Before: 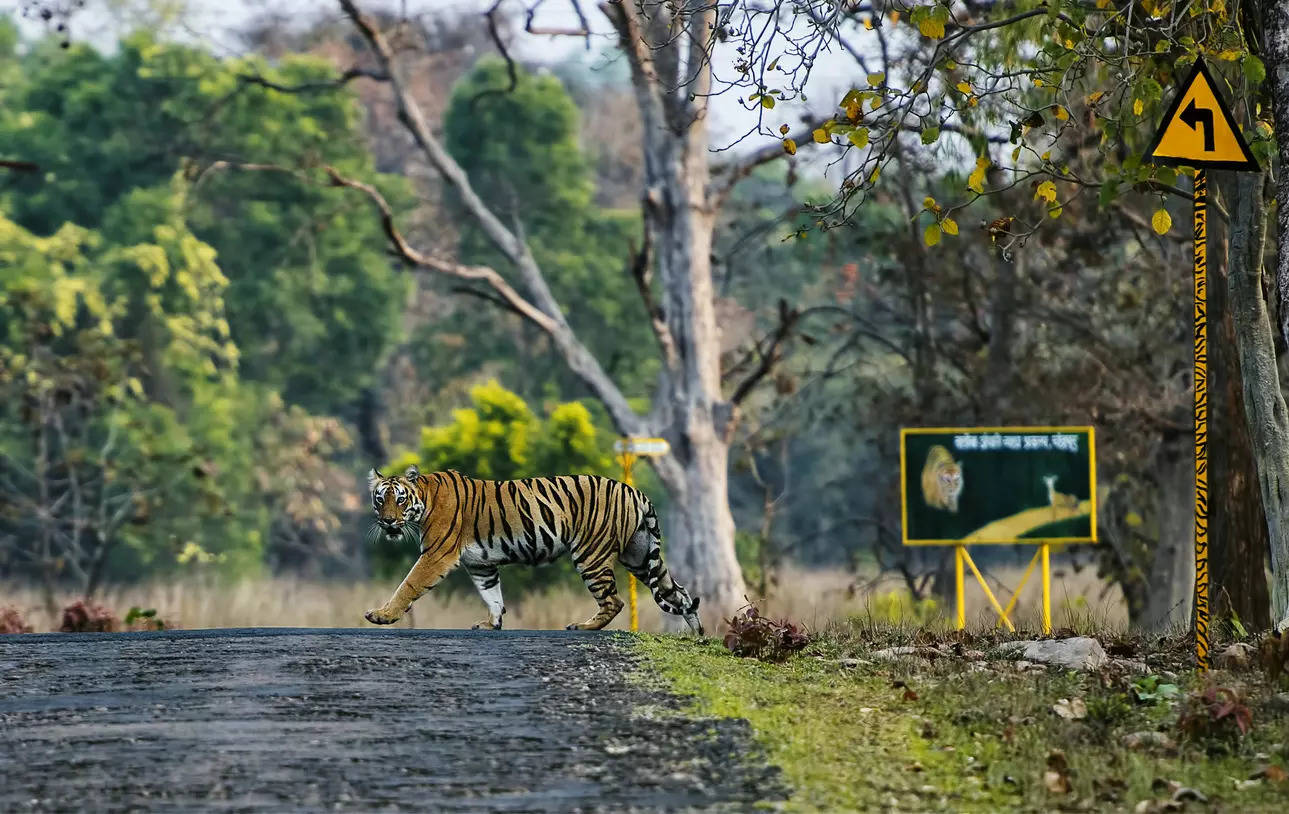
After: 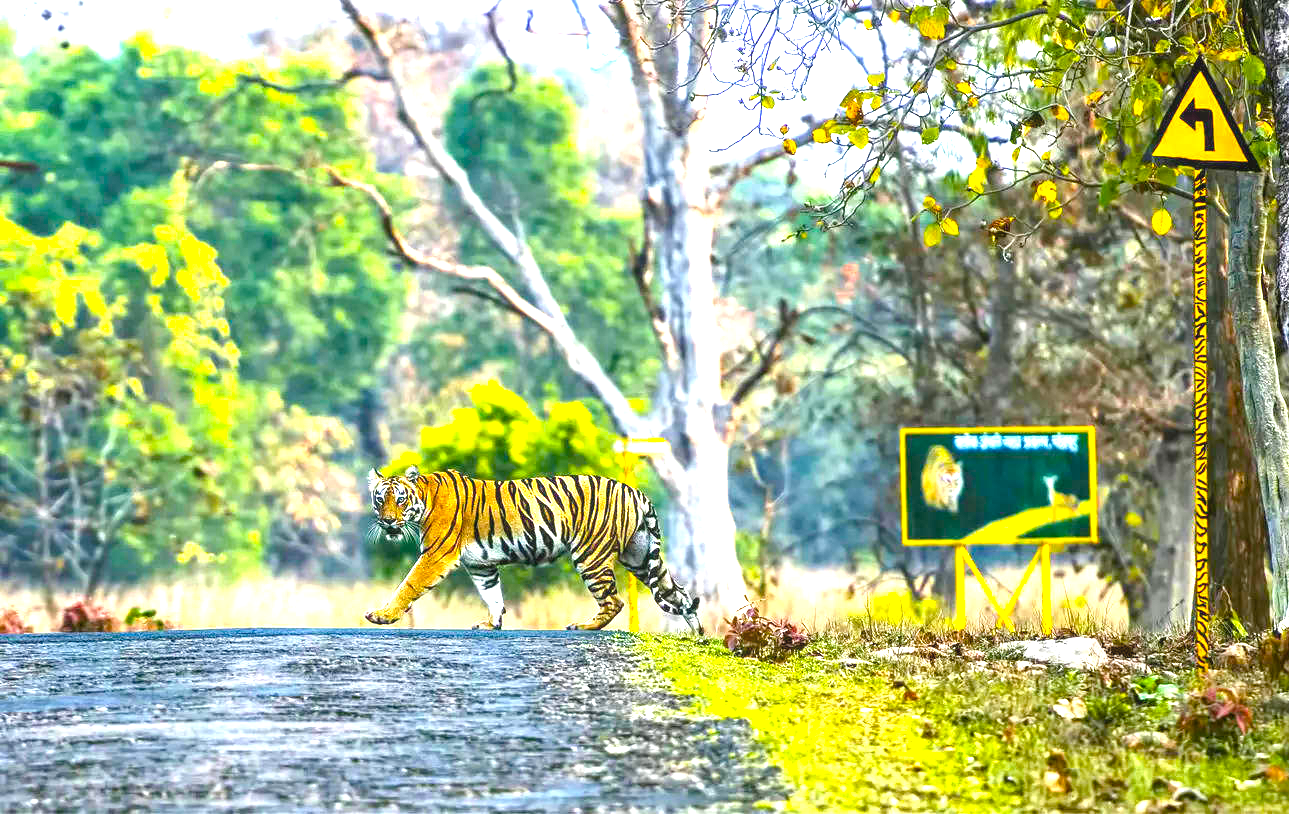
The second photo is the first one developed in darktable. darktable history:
local contrast: detail 110%
exposure: exposure 2.05 EV, compensate highlight preservation false
color balance rgb: perceptual saturation grading › global saturation 36.355%, perceptual saturation grading › shadows 34.823%, global vibrance 20%
